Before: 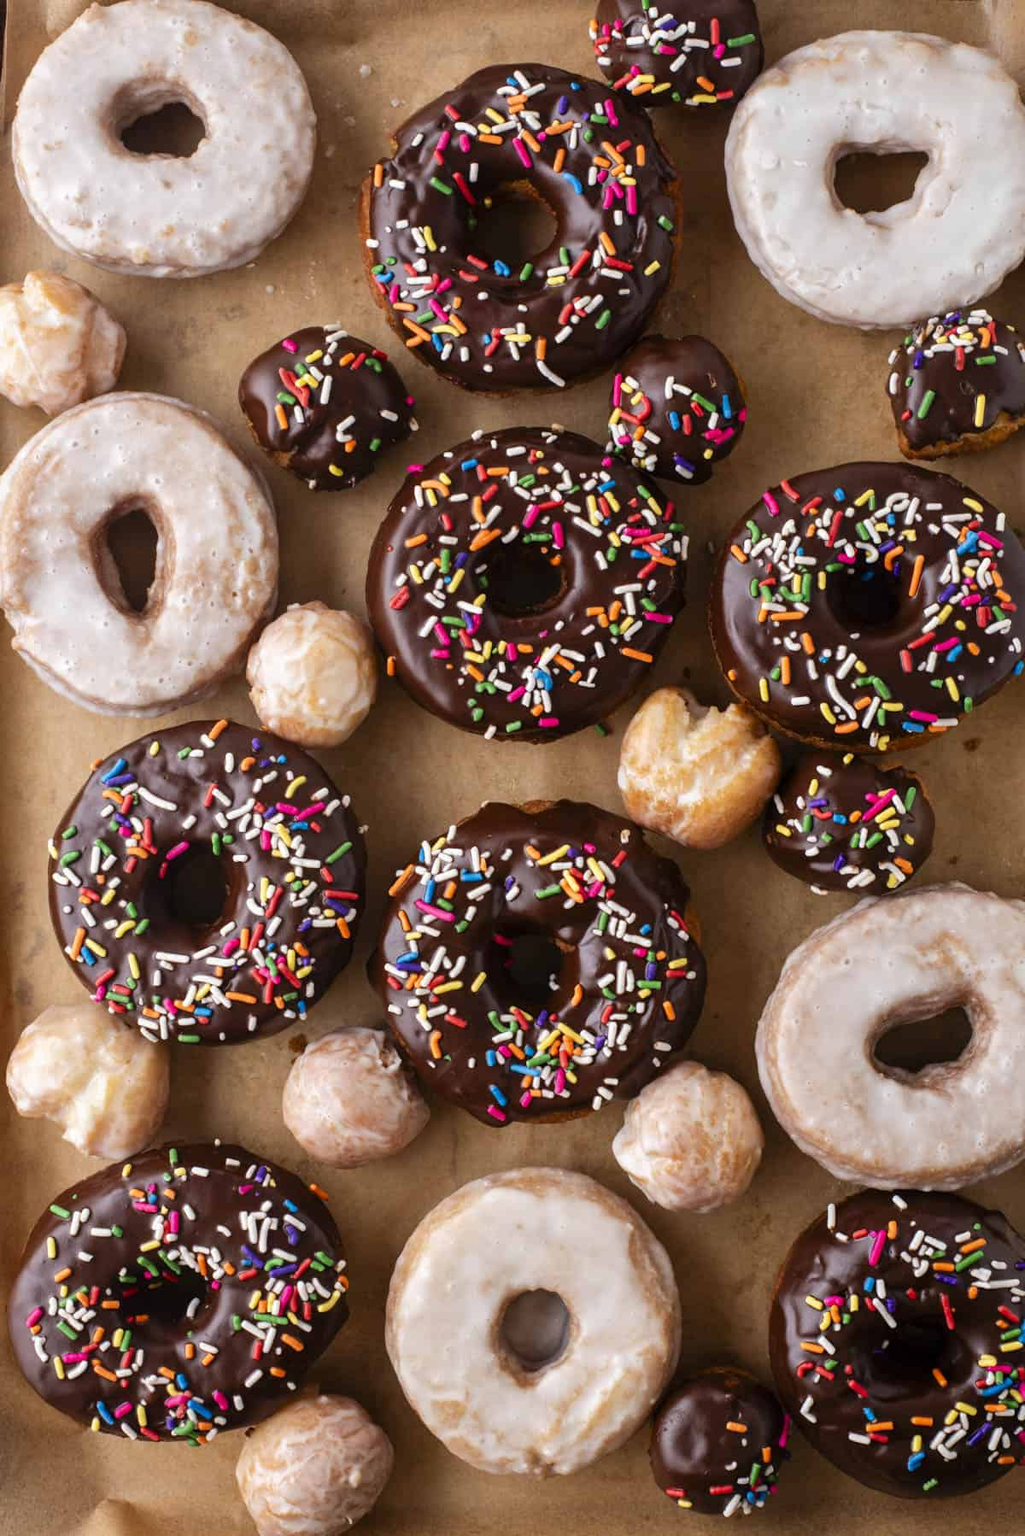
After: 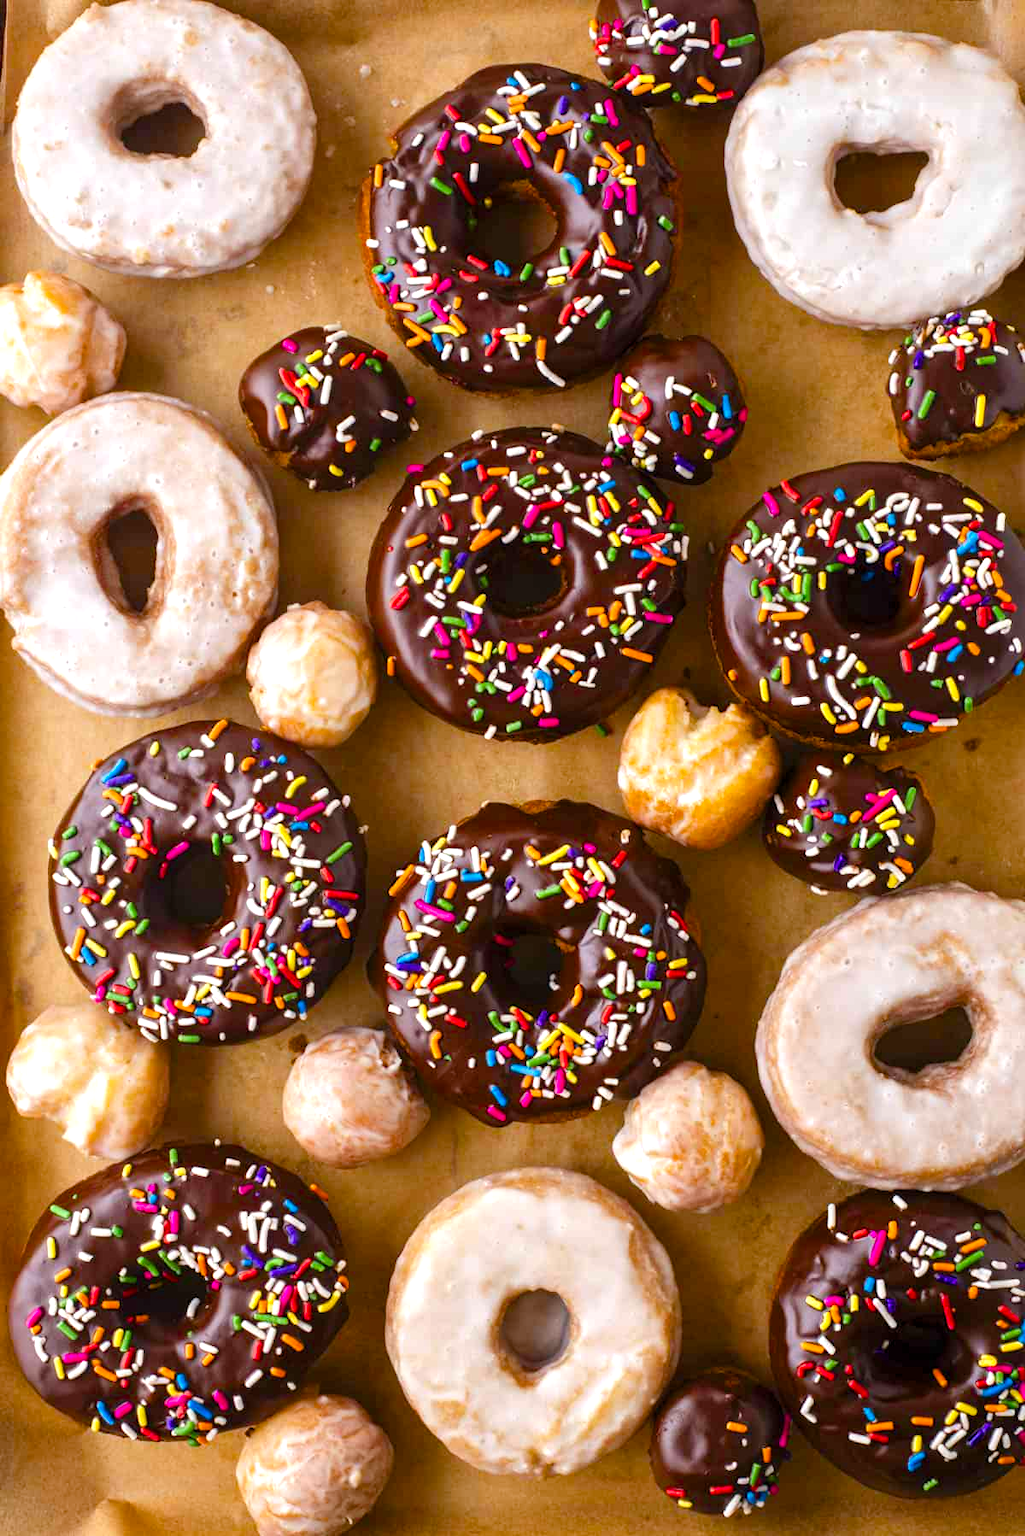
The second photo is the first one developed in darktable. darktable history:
color balance rgb: perceptual saturation grading › global saturation 36.465%, perceptual saturation grading › shadows 36.228%, perceptual brilliance grading › global brilliance 10.211%, perceptual brilliance grading › shadows 14.39%
